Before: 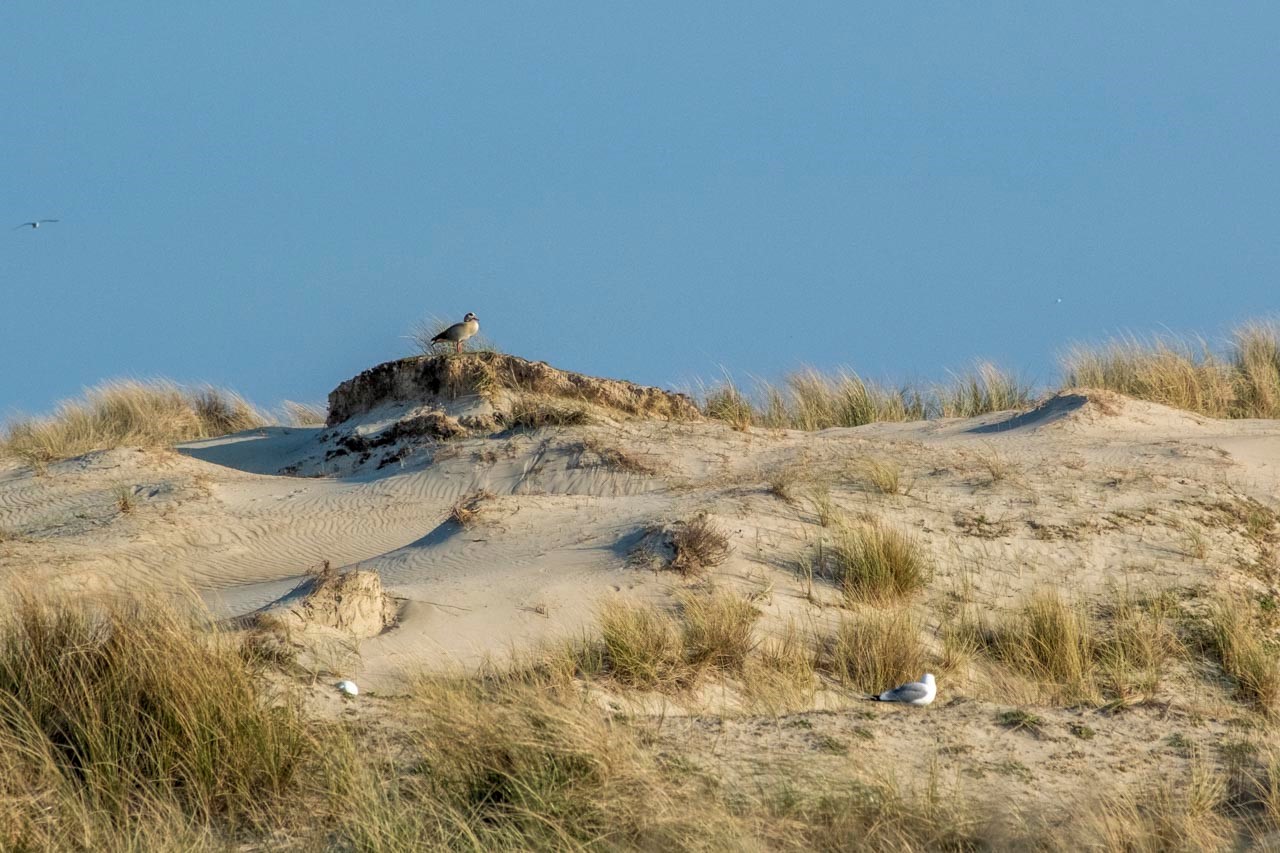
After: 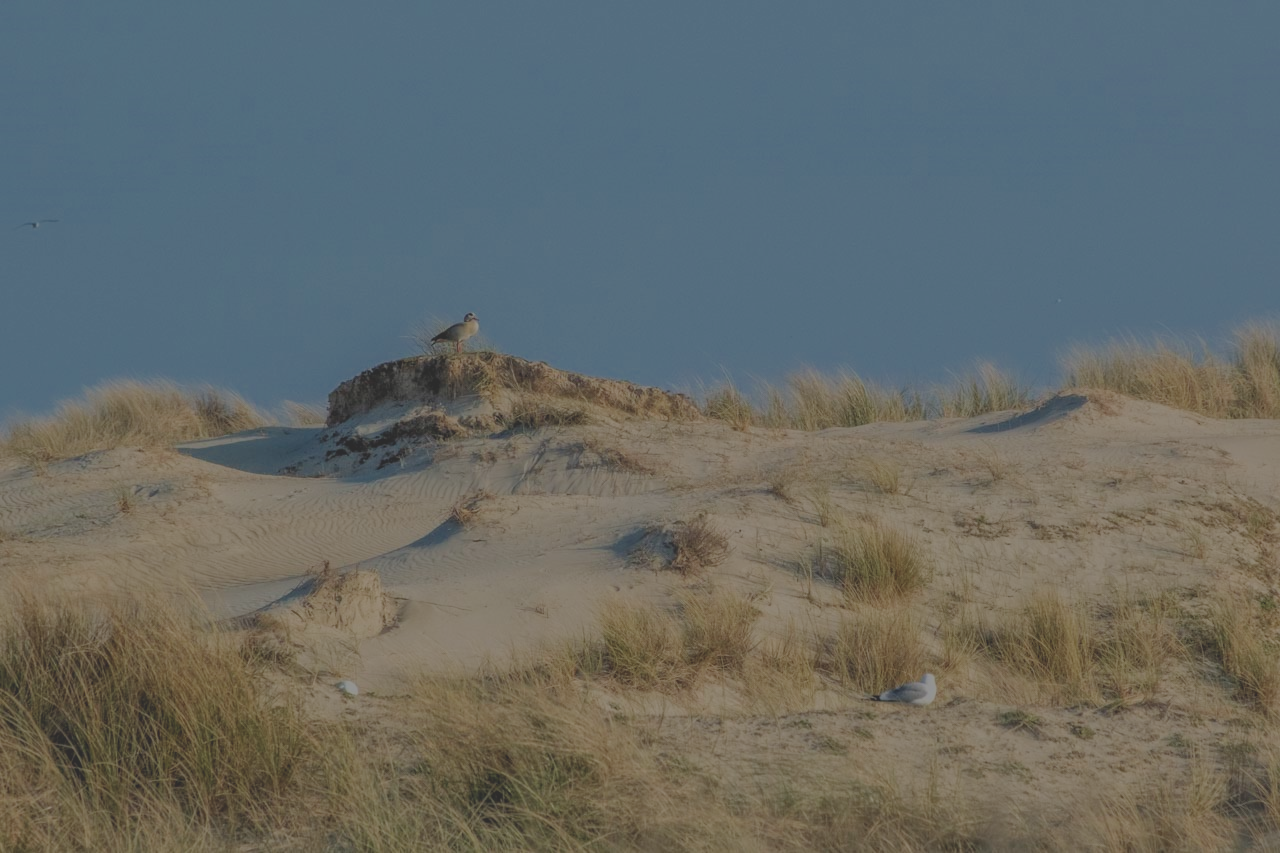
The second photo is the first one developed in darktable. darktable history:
filmic rgb: black relative exposure -16 EV, white relative exposure 8 EV, threshold 3 EV, hardness 4.17, latitude 50%, contrast 0.5, color science v5 (2021), contrast in shadows safe, contrast in highlights safe, enable highlight reconstruction true
white balance: emerald 1
contrast brightness saturation: contrast 0.06, brightness -0.01, saturation -0.23
exposure: black level correction -0.016, exposure -1.018 EV, compensate highlight preservation false
